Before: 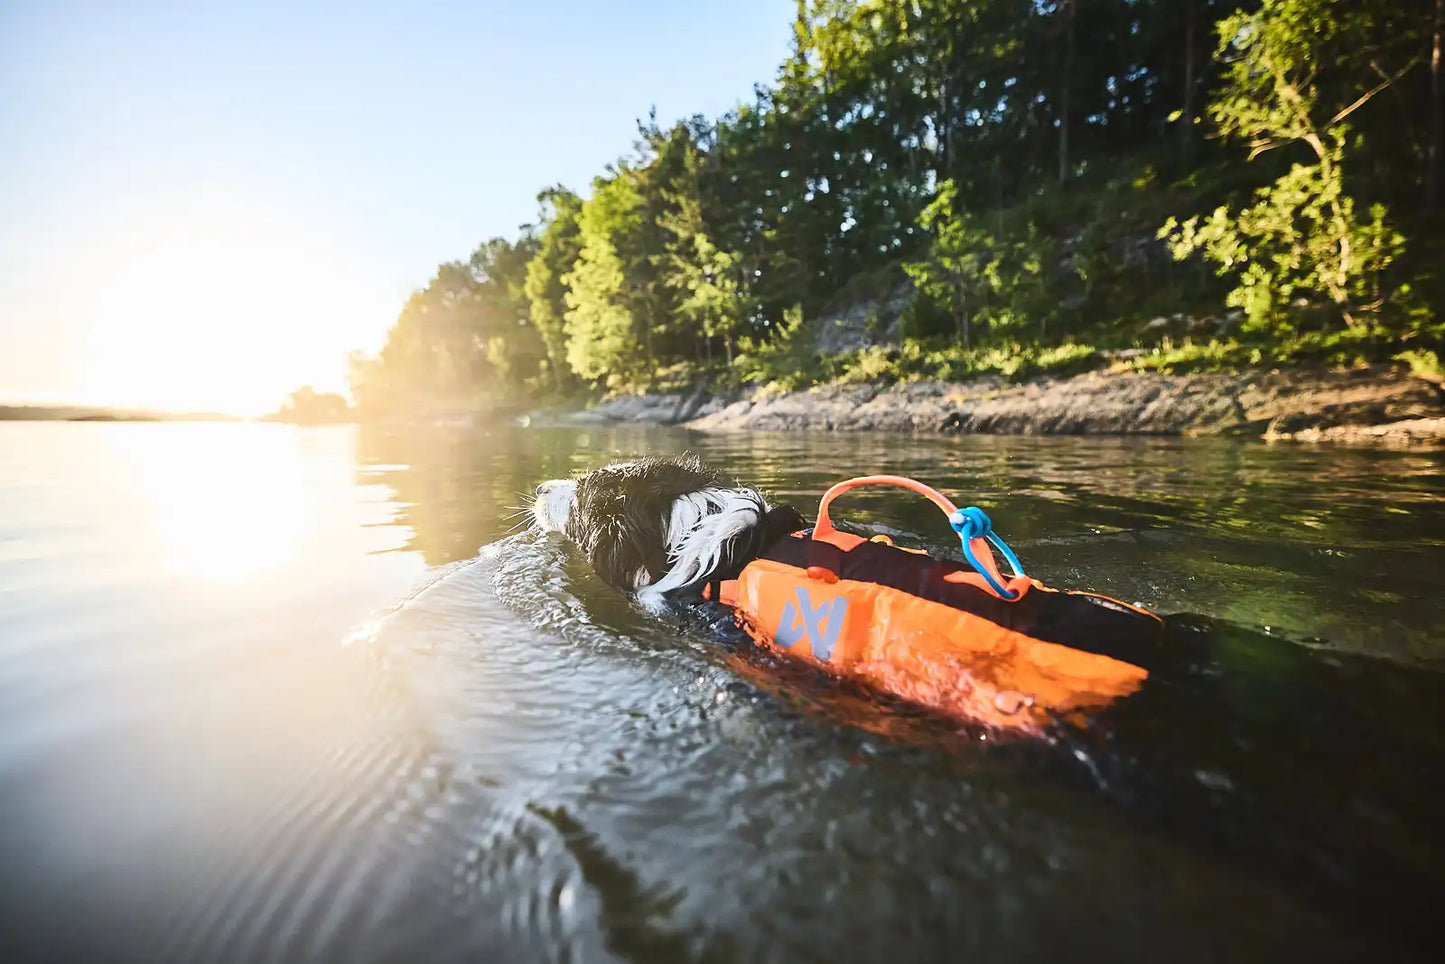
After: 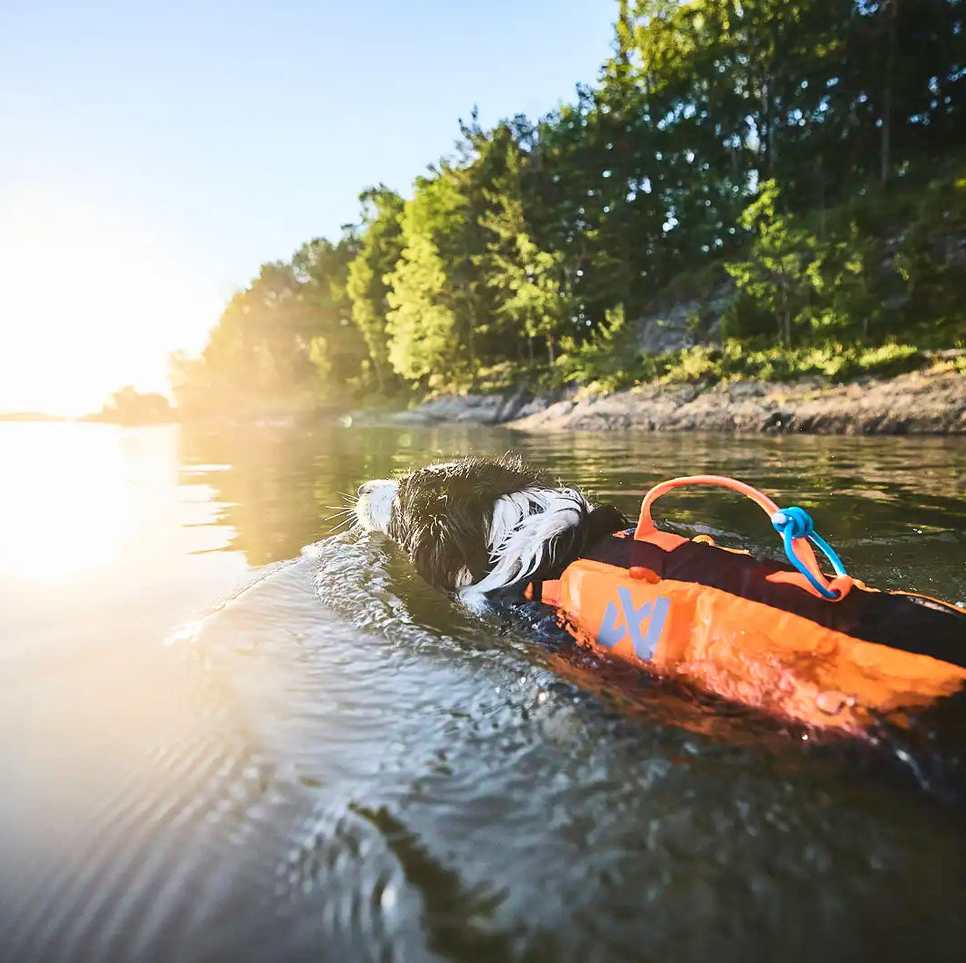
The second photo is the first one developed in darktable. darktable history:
crop and rotate: left 12.381%, right 20.753%
velvia: on, module defaults
